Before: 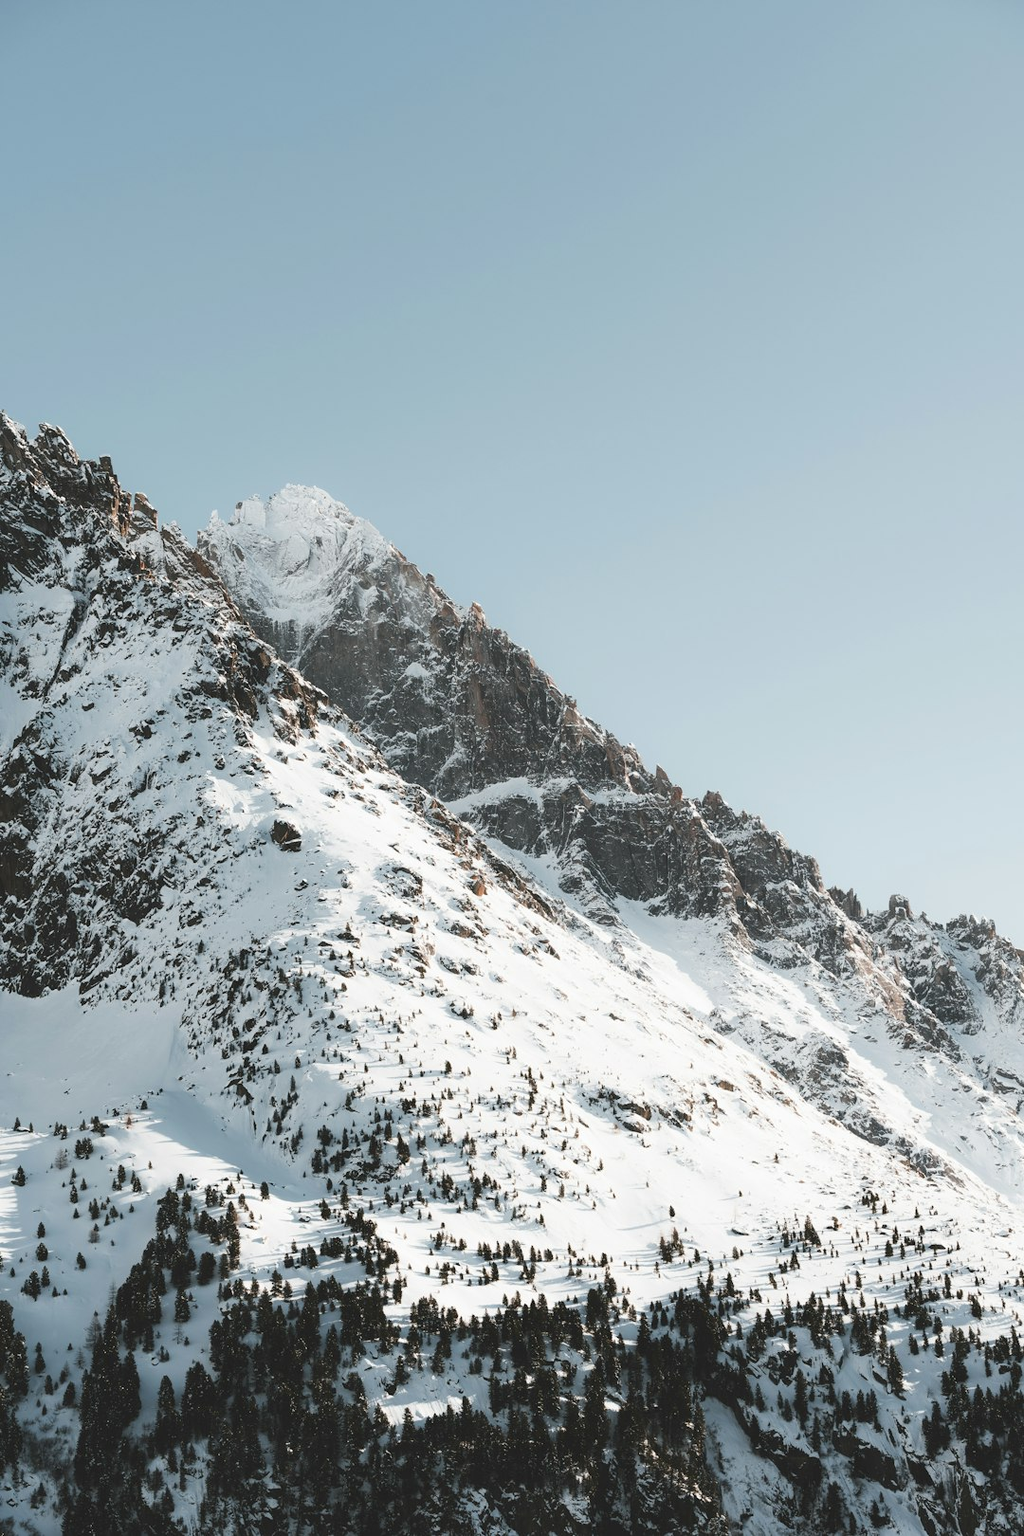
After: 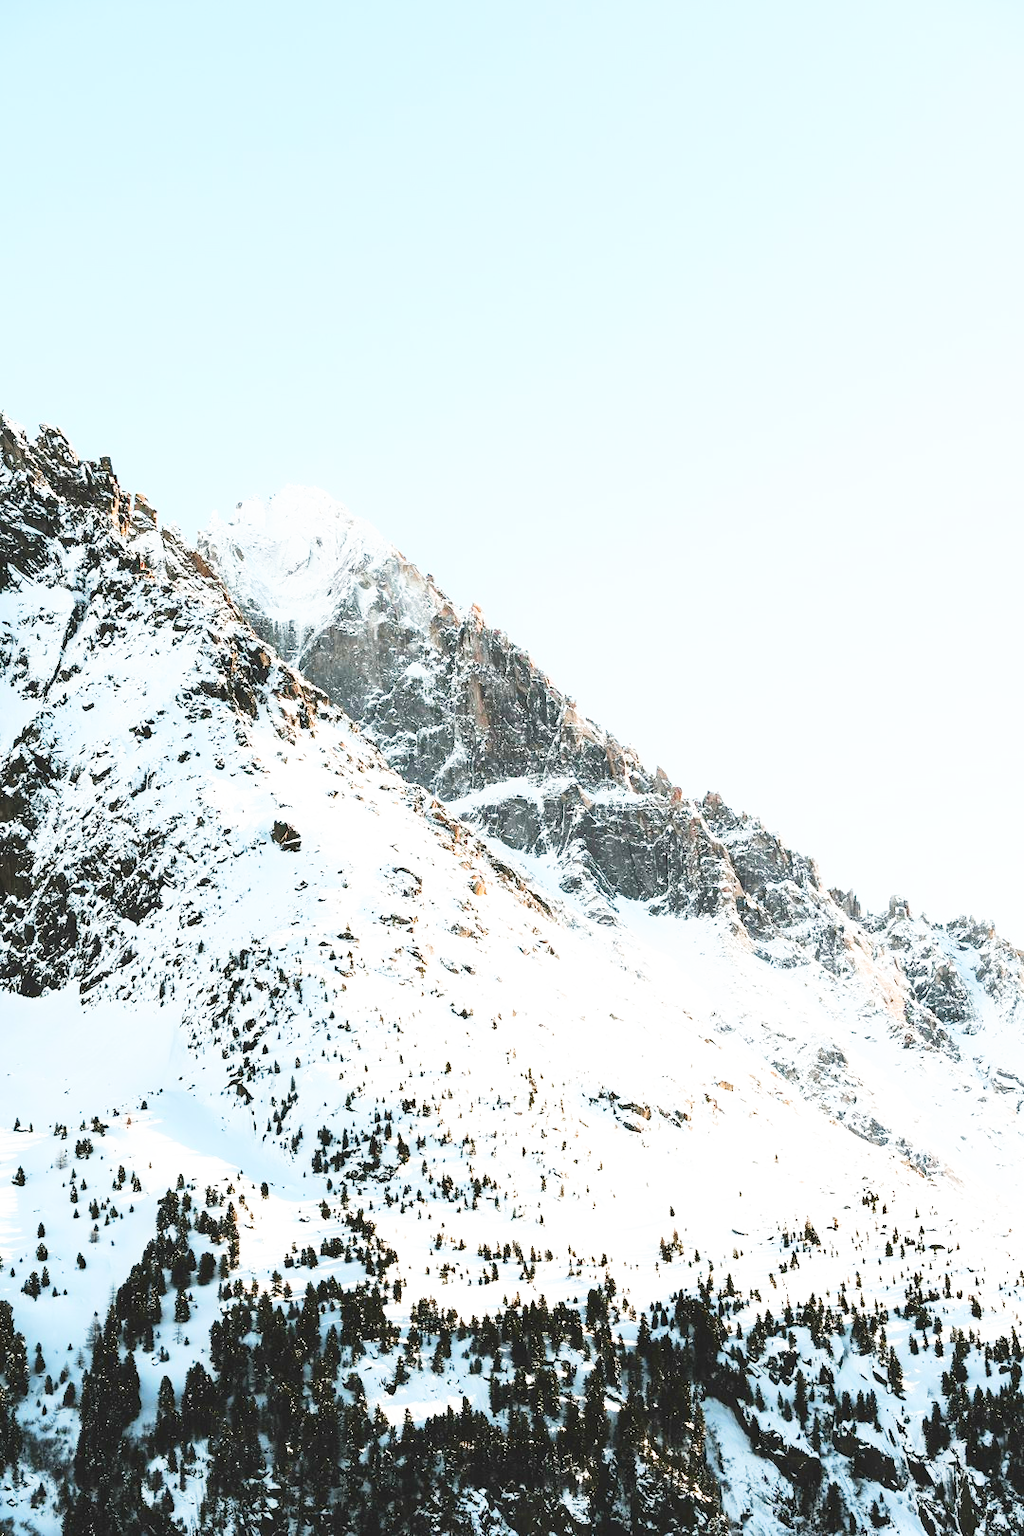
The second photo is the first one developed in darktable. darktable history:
base curve: curves: ch0 [(0, 0) (0.007, 0.004) (0.027, 0.03) (0.046, 0.07) (0.207, 0.54) (0.442, 0.872) (0.673, 0.972) (1, 1)], preserve colors none
contrast brightness saturation: contrast 0.2, brightness 0.16, saturation 0.22
